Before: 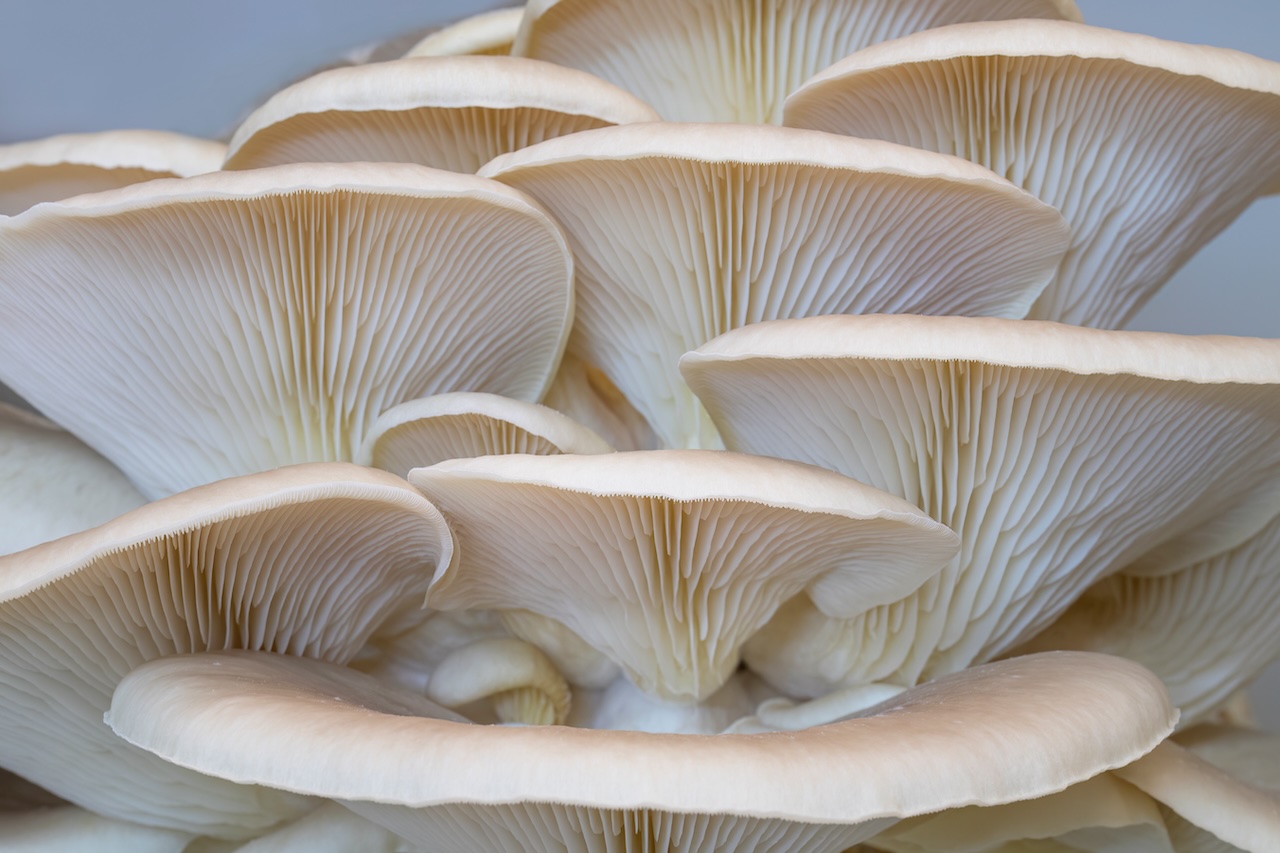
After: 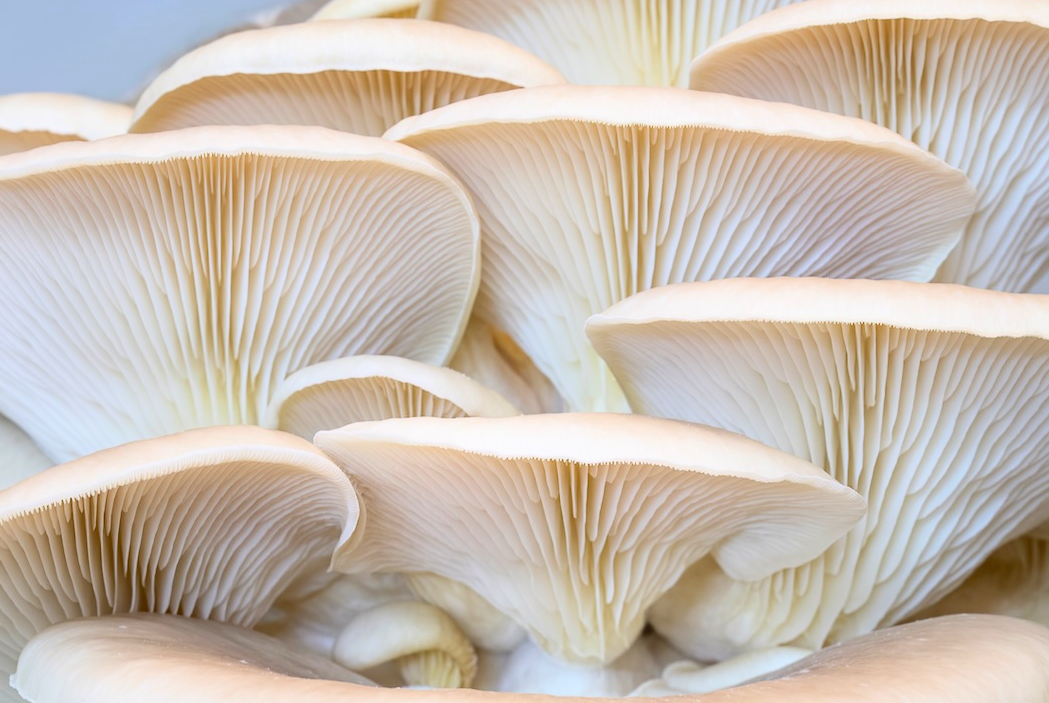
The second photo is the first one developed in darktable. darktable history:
exposure: black level correction 0.001, exposure 0.137 EV, compensate highlight preservation false
tone curve: curves: ch0 [(0, 0) (0.003, 0.103) (0.011, 0.103) (0.025, 0.105) (0.044, 0.108) (0.069, 0.108) (0.1, 0.111) (0.136, 0.121) (0.177, 0.145) (0.224, 0.174) (0.277, 0.223) (0.335, 0.289) (0.399, 0.374) (0.468, 0.47) (0.543, 0.579) (0.623, 0.687) (0.709, 0.787) (0.801, 0.879) (0.898, 0.942) (1, 1)], color space Lab, independent channels, preserve colors none
crop and rotate: left 7.388%, top 4.442%, right 10.63%, bottom 13.119%
contrast brightness saturation: brightness 0.085, saturation 0.193
